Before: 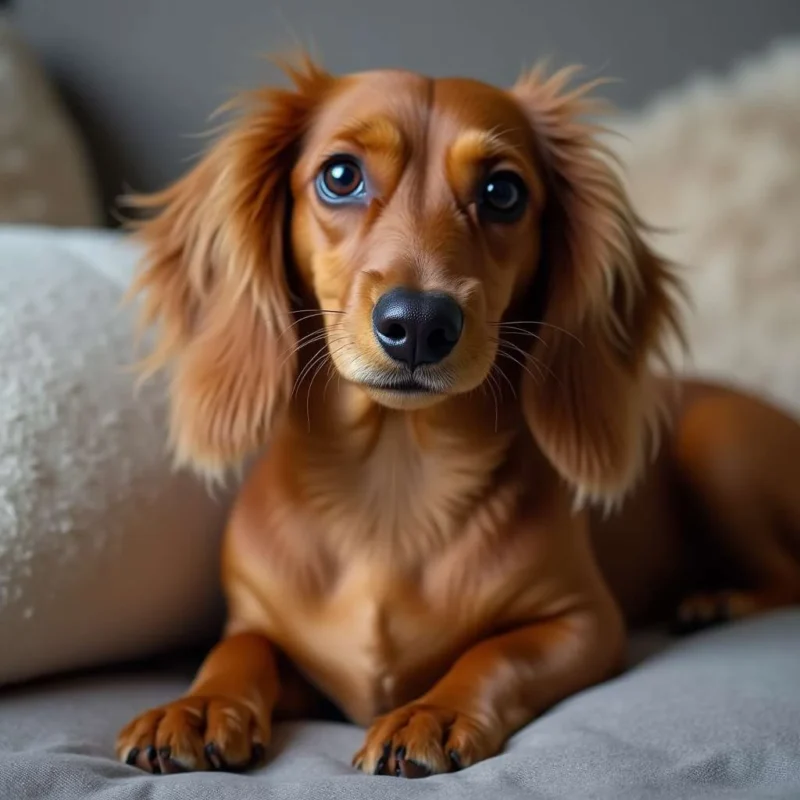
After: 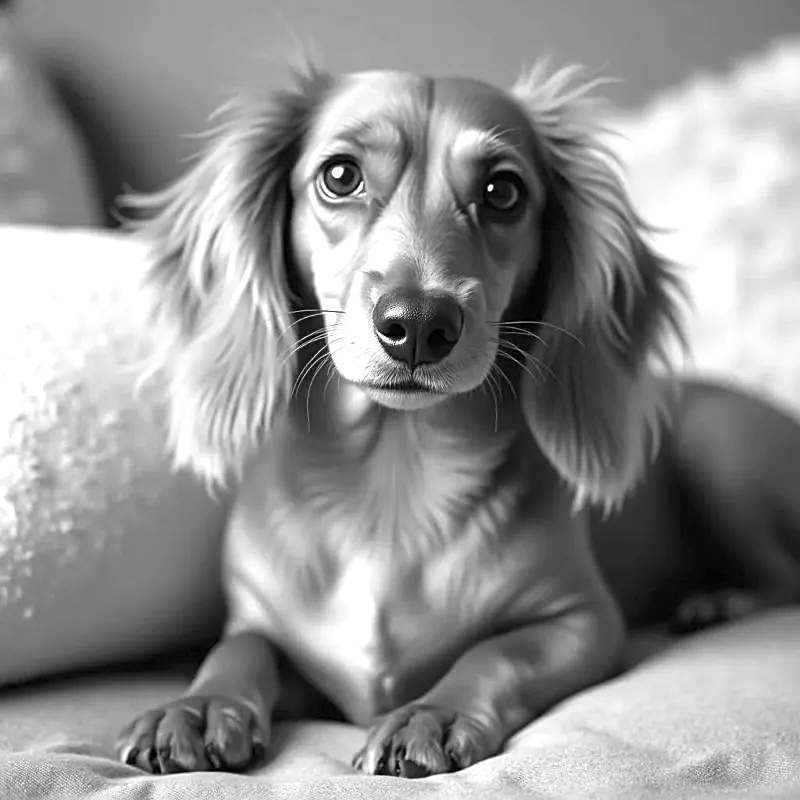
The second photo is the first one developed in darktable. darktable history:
sharpen: on, module defaults
monochrome: a 32, b 64, size 2.3, highlights 1
exposure: black level correction 0, exposure 1.35 EV, compensate exposure bias true, compensate highlight preservation false
